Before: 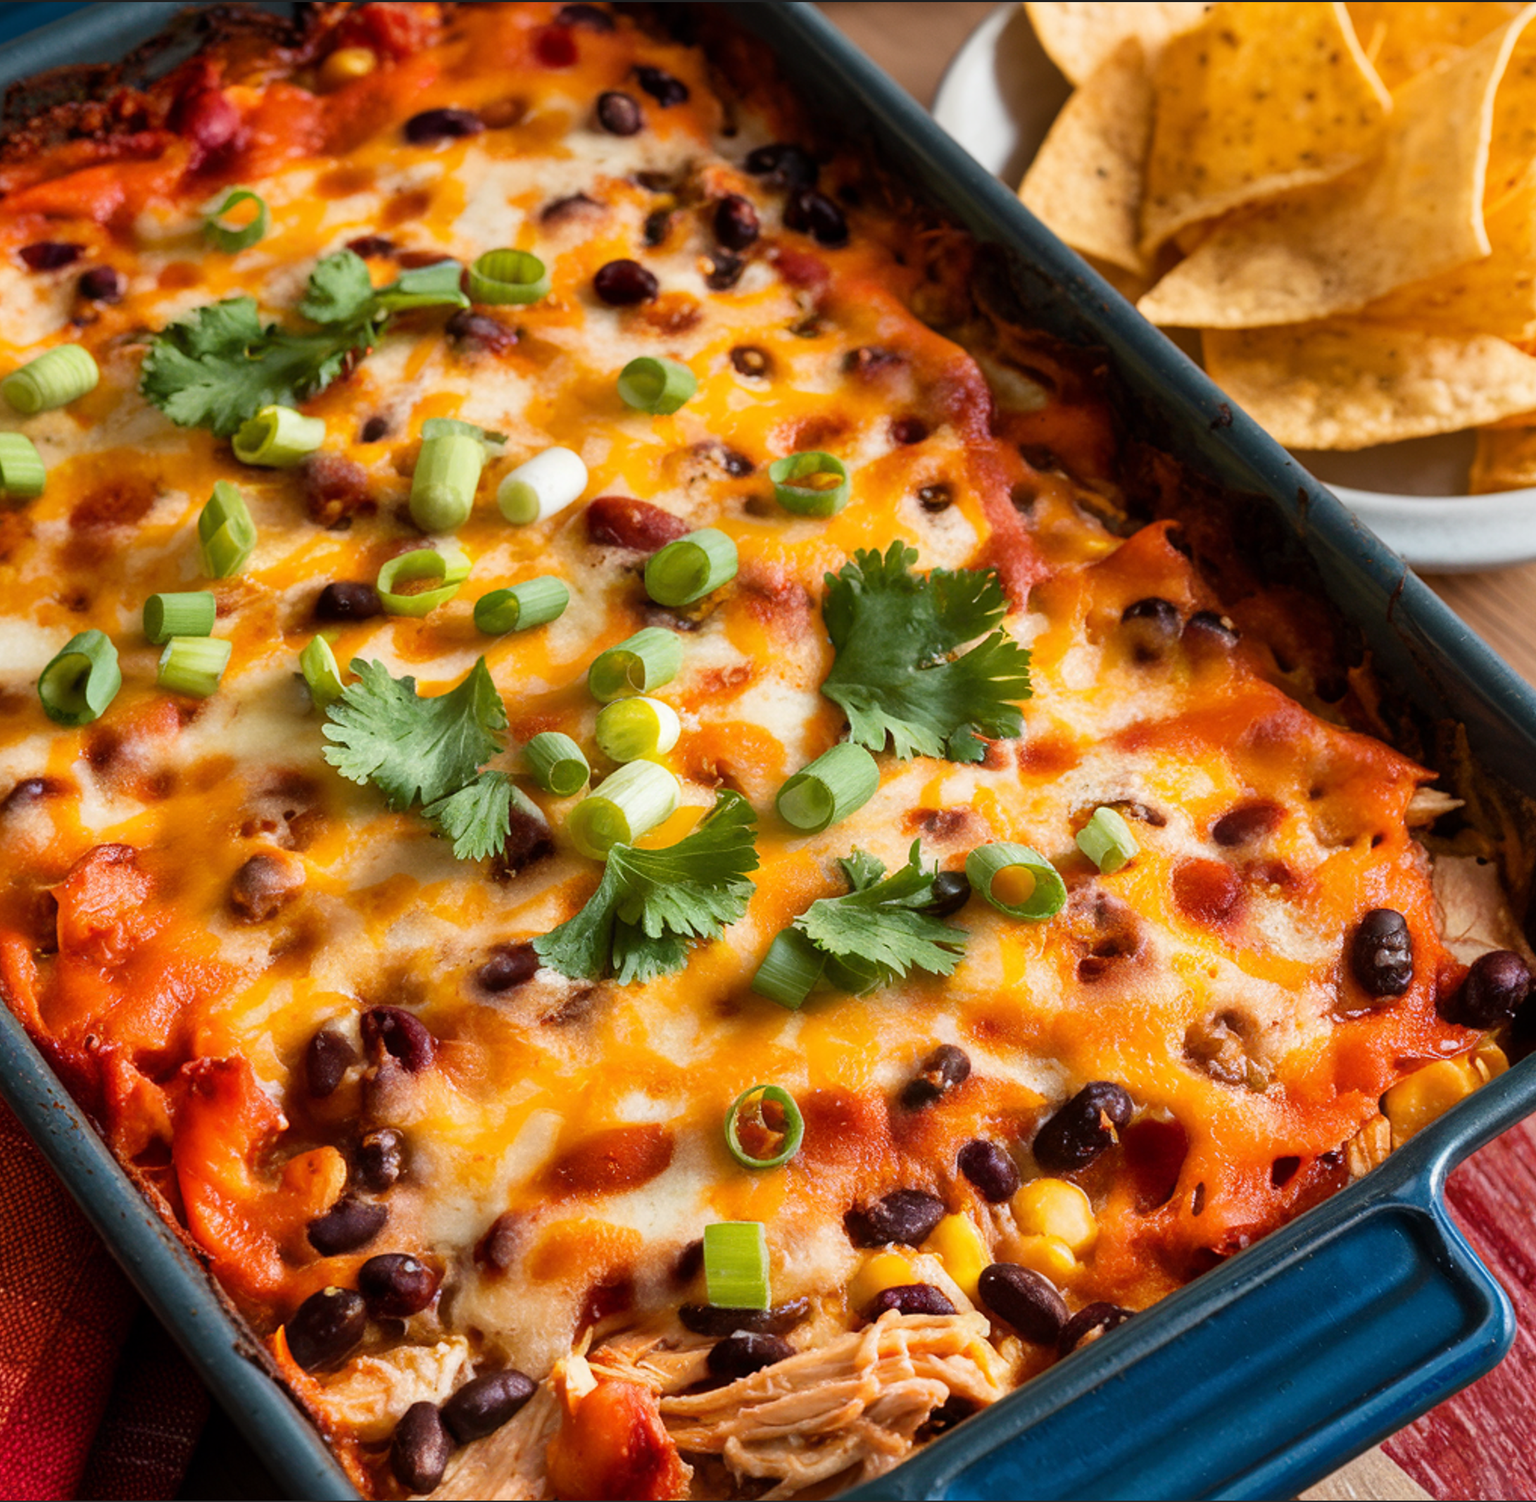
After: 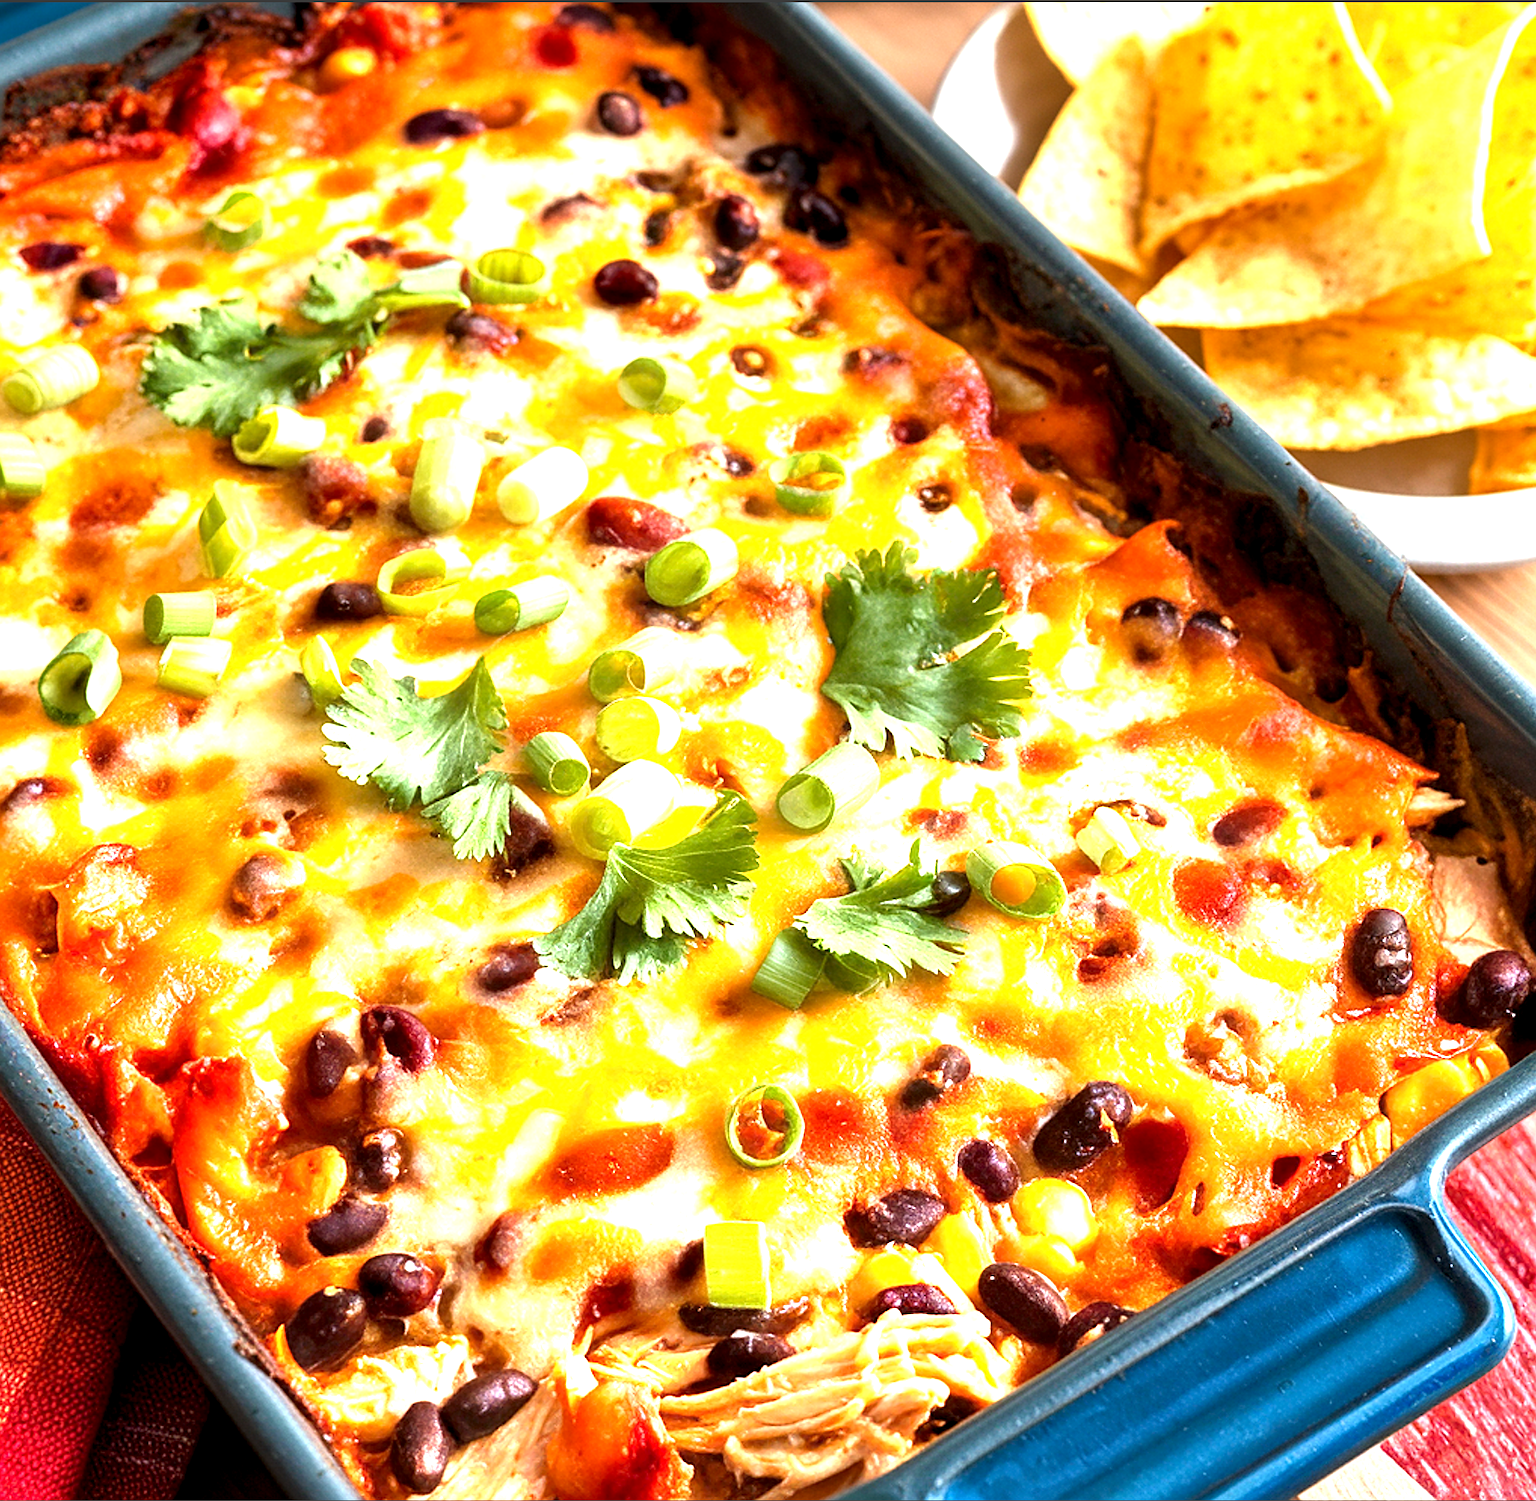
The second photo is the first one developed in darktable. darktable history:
exposure: black level correction 0.001, exposure 1.732 EV, compensate highlight preservation false
local contrast: highlights 100%, shadows 102%, detail 119%, midtone range 0.2
sharpen: on, module defaults
